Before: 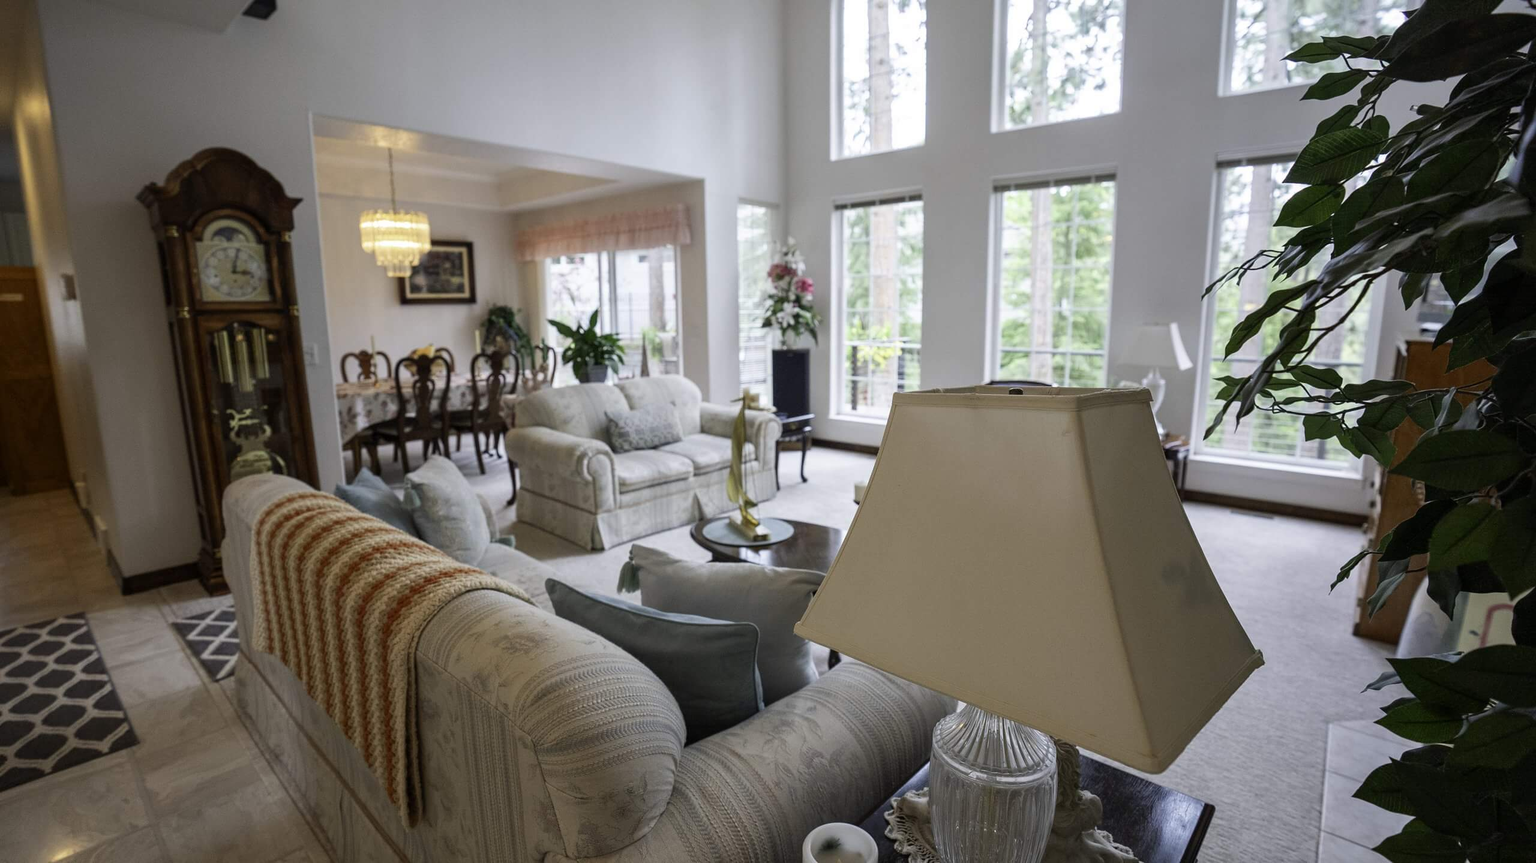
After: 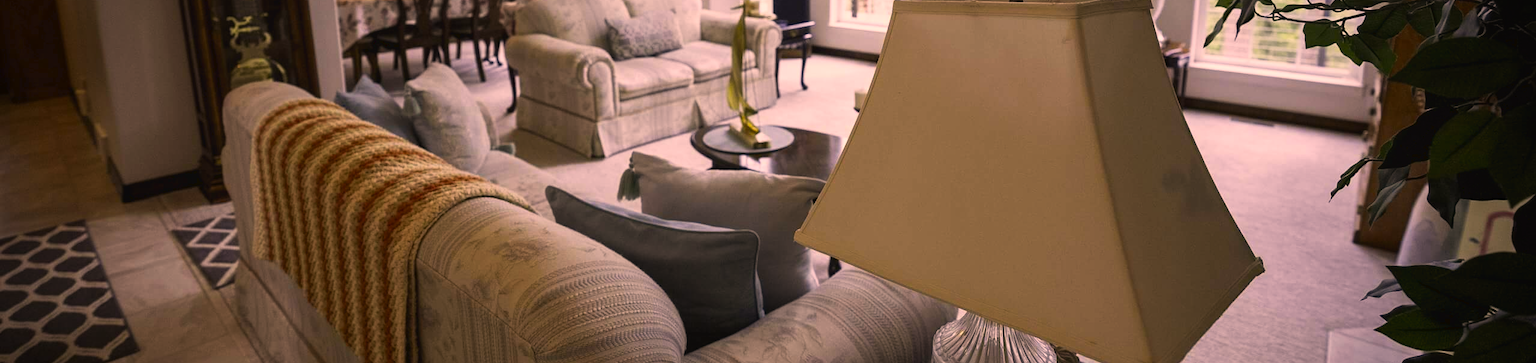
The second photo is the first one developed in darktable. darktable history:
tone curve: curves: ch0 [(0, 0) (0.003, 0.038) (0.011, 0.035) (0.025, 0.03) (0.044, 0.044) (0.069, 0.062) (0.1, 0.087) (0.136, 0.114) (0.177, 0.15) (0.224, 0.193) (0.277, 0.242) (0.335, 0.299) (0.399, 0.361) (0.468, 0.437) (0.543, 0.521) (0.623, 0.614) (0.709, 0.717) (0.801, 0.817) (0.898, 0.913) (1, 1)], preserve colors none
color balance: output saturation 120%
crop: top 45.551%, bottom 12.262%
vignetting: fall-off start 70.97%, brightness -0.584, saturation -0.118, width/height ratio 1.333
color correction: highlights a* 21.16, highlights b* 19.61
